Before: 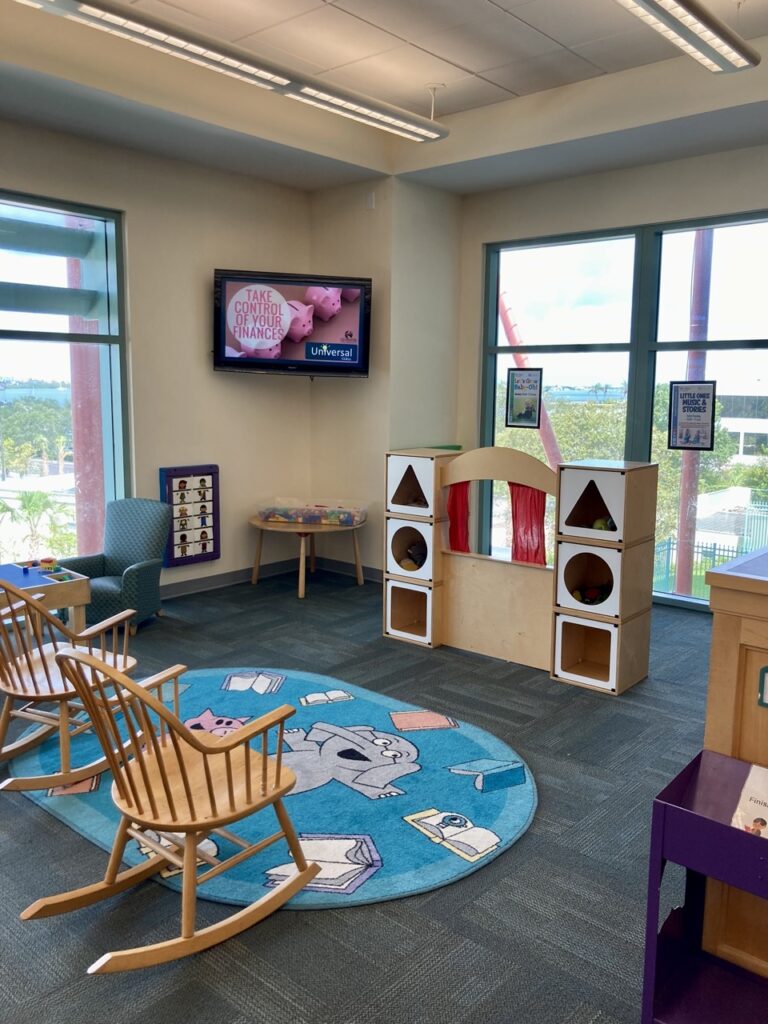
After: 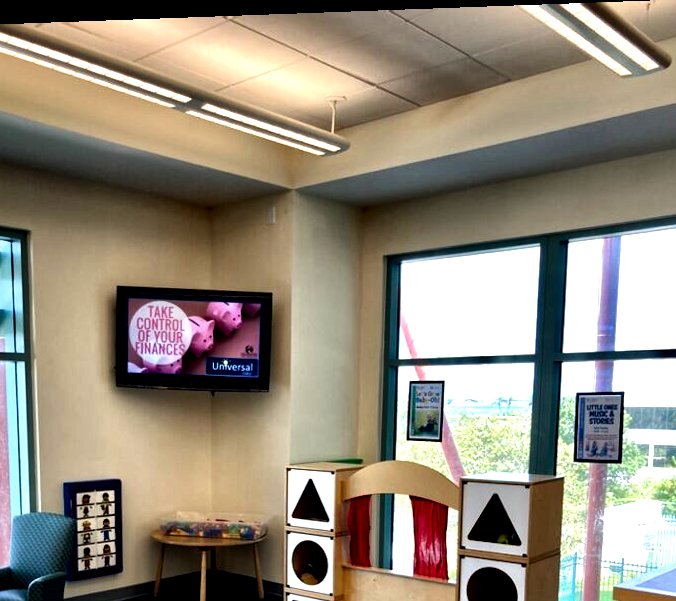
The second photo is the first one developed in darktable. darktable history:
local contrast: mode bilateral grid, contrast 20, coarseness 50, detail 171%, midtone range 0.2
filmic rgb: black relative exposure -8.2 EV, white relative exposure 2.2 EV, threshold 3 EV, hardness 7.11, latitude 85.74%, contrast 1.696, highlights saturation mix -4%, shadows ↔ highlights balance -2.69%, preserve chrominance no, color science v5 (2021), contrast in shadows safe, contrast in highlights safe, enable highlight reconstruction true
rotate and perspective: lens shift (horizontal) -0.055, automatic cropping off
crop and rotate: left 11.812%, bottom 42.776%
